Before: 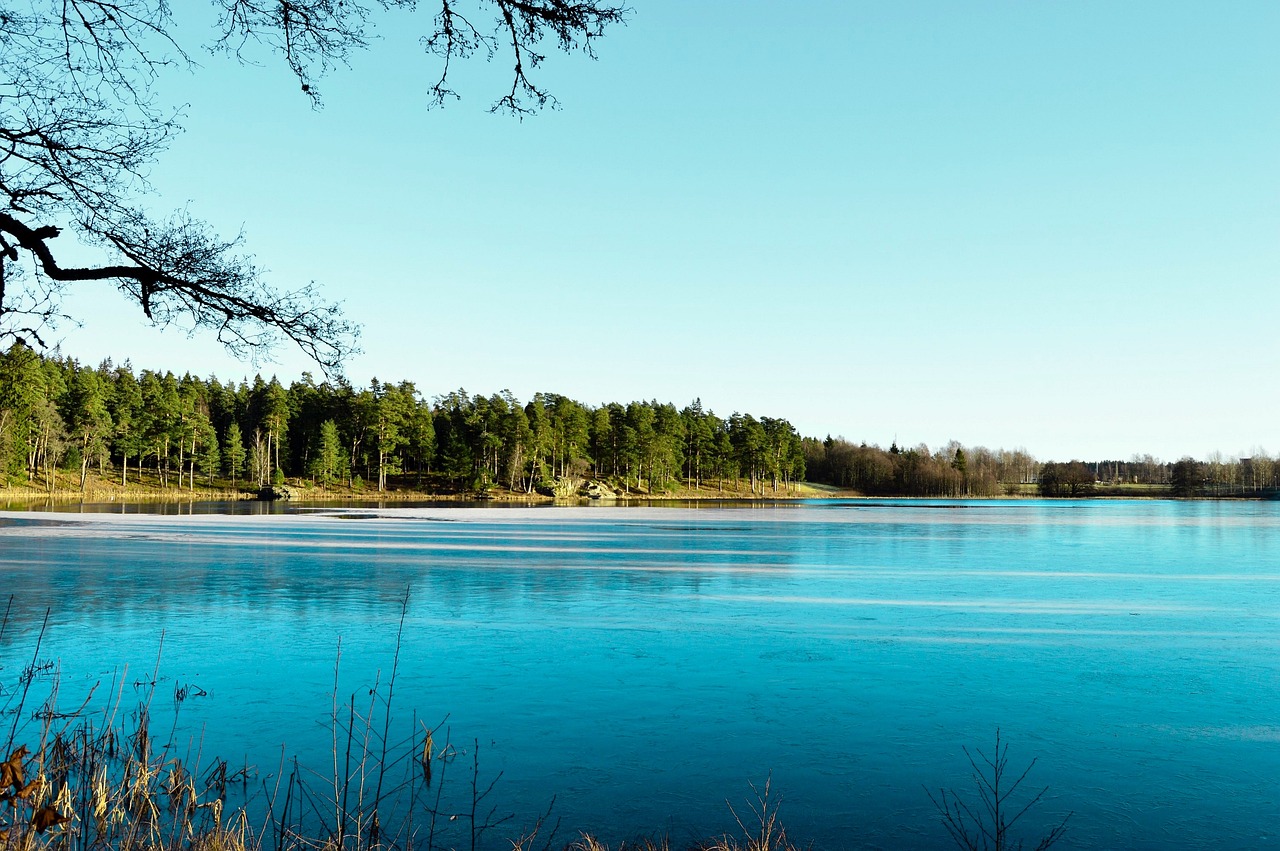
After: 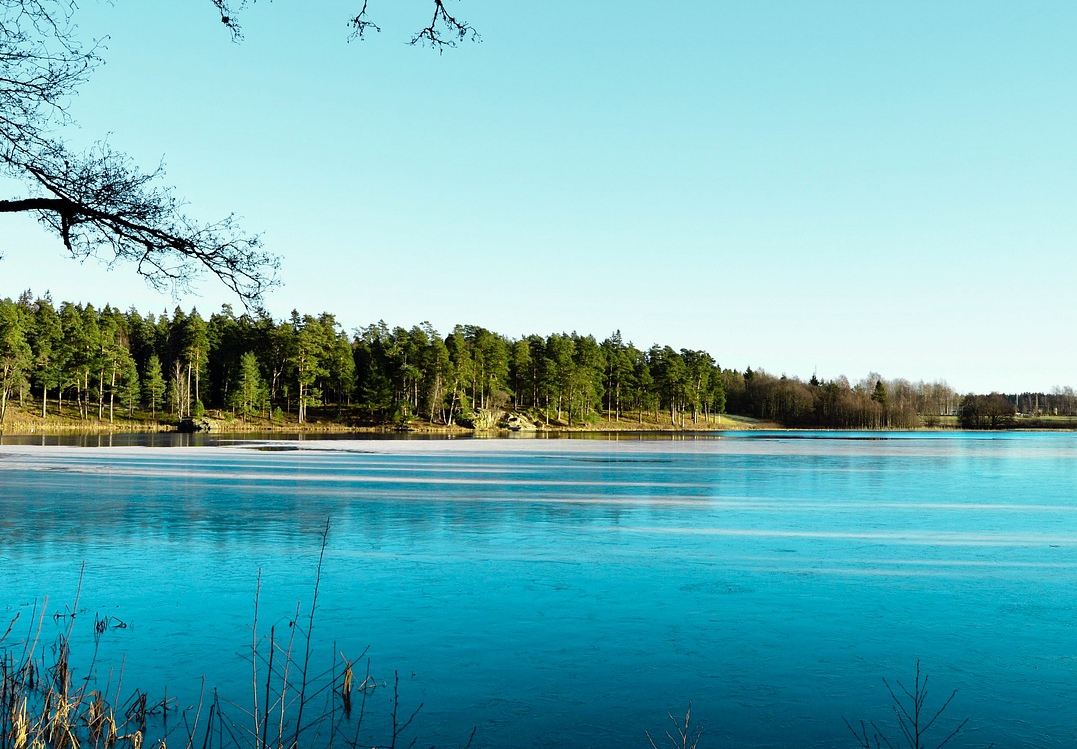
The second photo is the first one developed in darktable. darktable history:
crop: left 6.285%, top 8.06%, right 9.545%, bottom 3.879%
